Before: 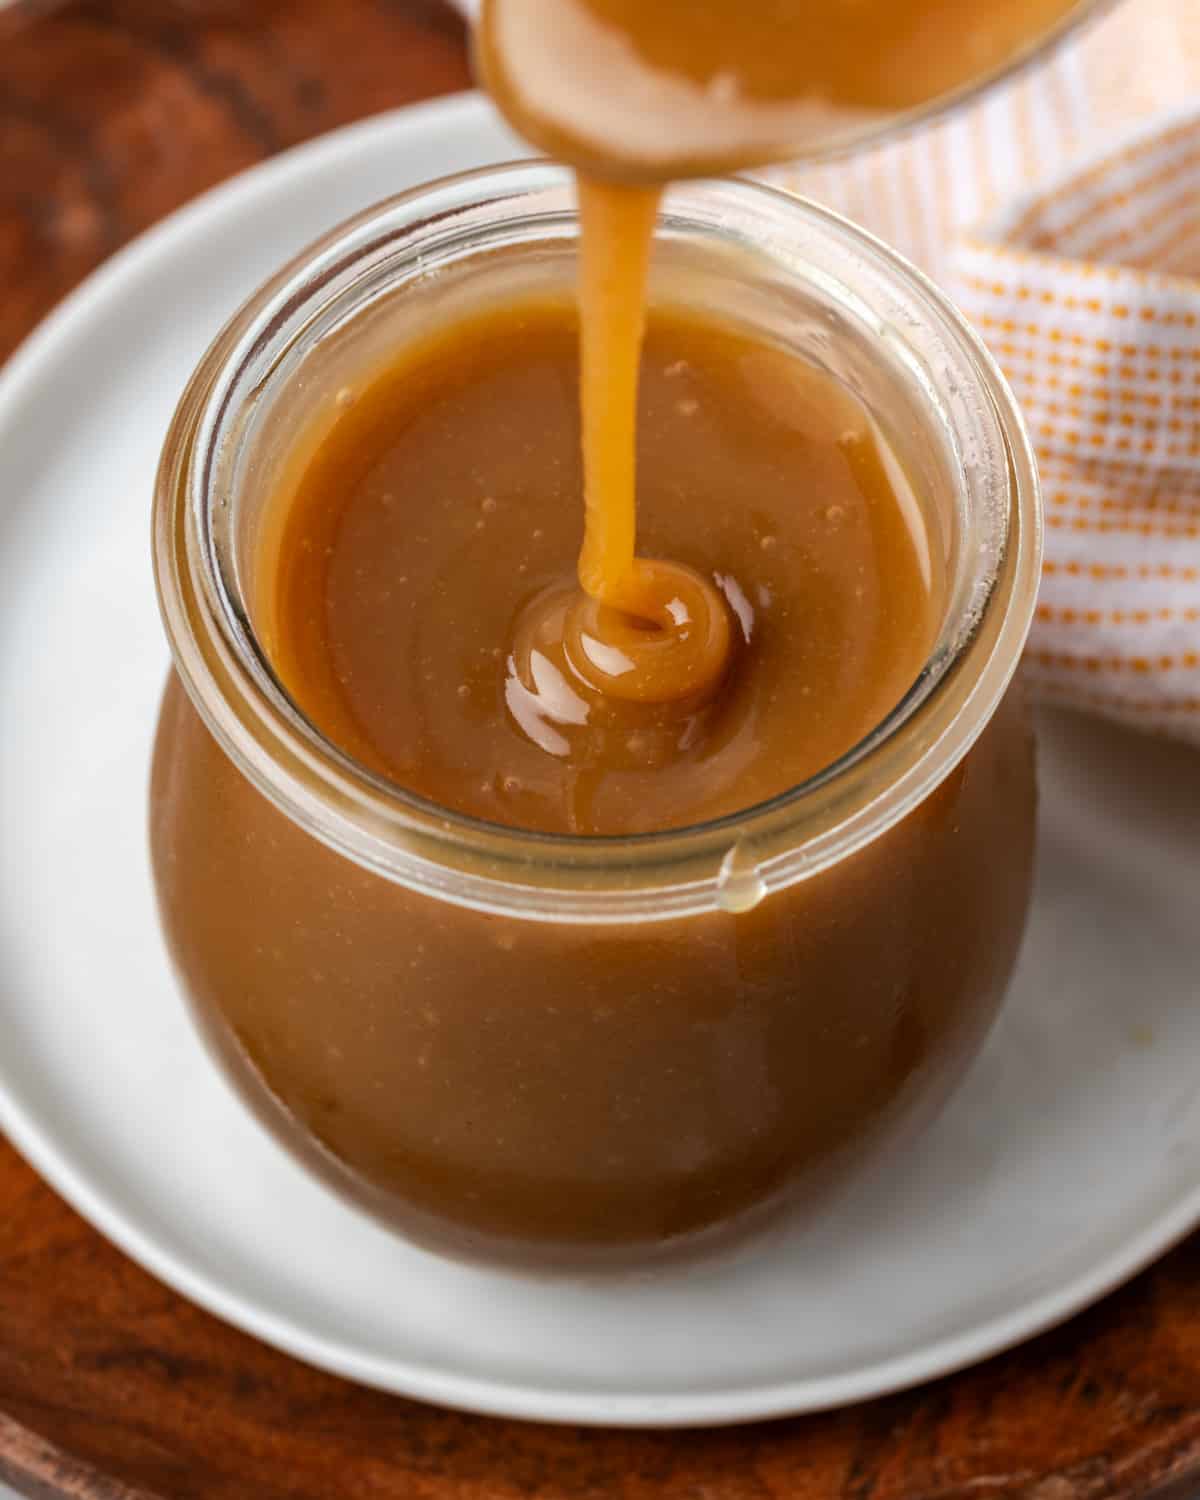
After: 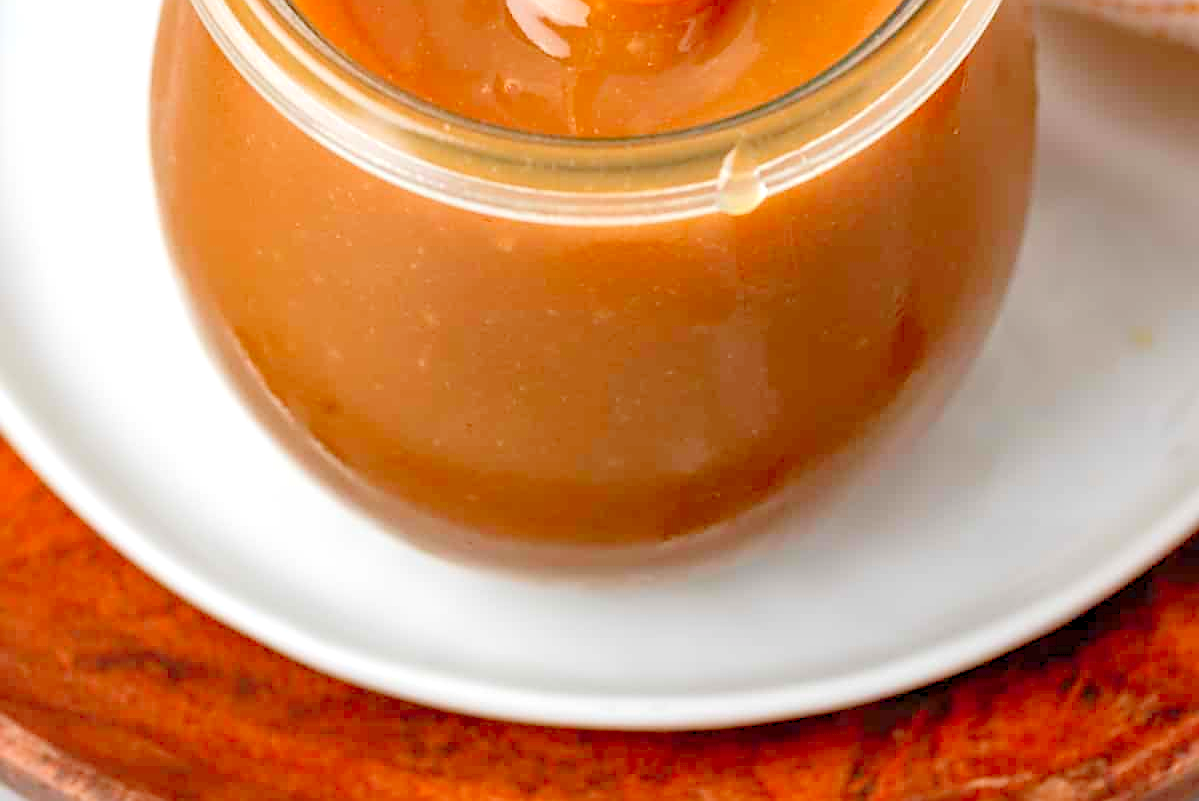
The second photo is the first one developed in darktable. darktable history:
sharpen: on, module defaults
exposure: exposure -0.244 EV, compensate exposure bias true, compensate highlight preservation false
levels: levels [0.008, 0.318, 0.836]
crop and rotate: top 46.583%, right 0.005%
